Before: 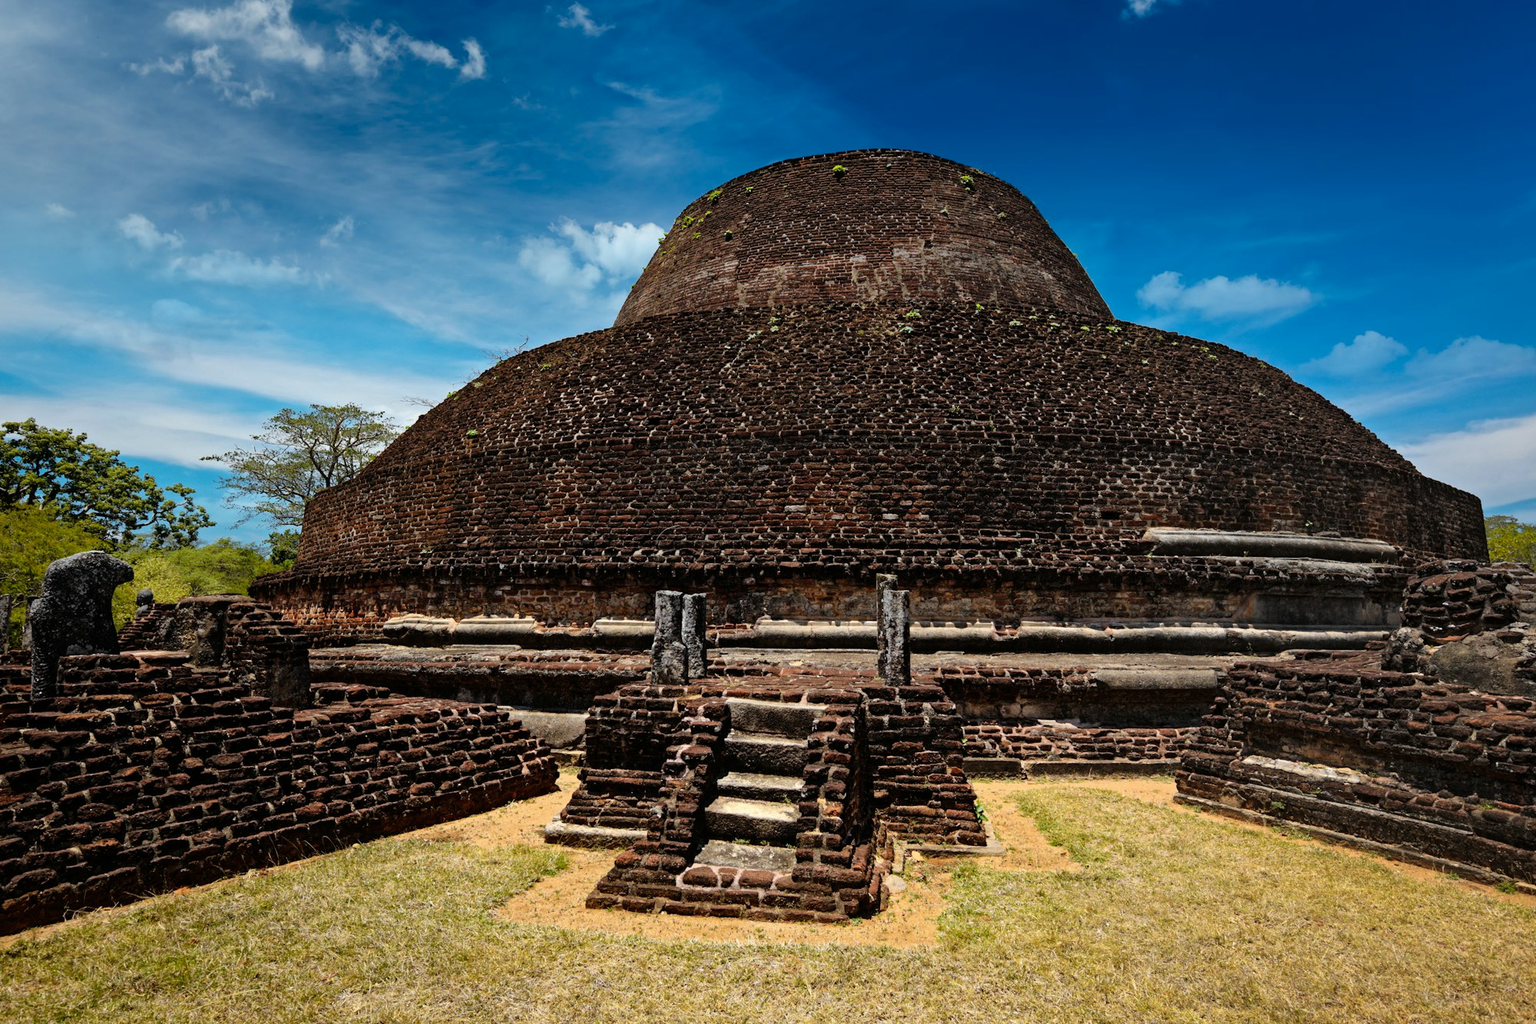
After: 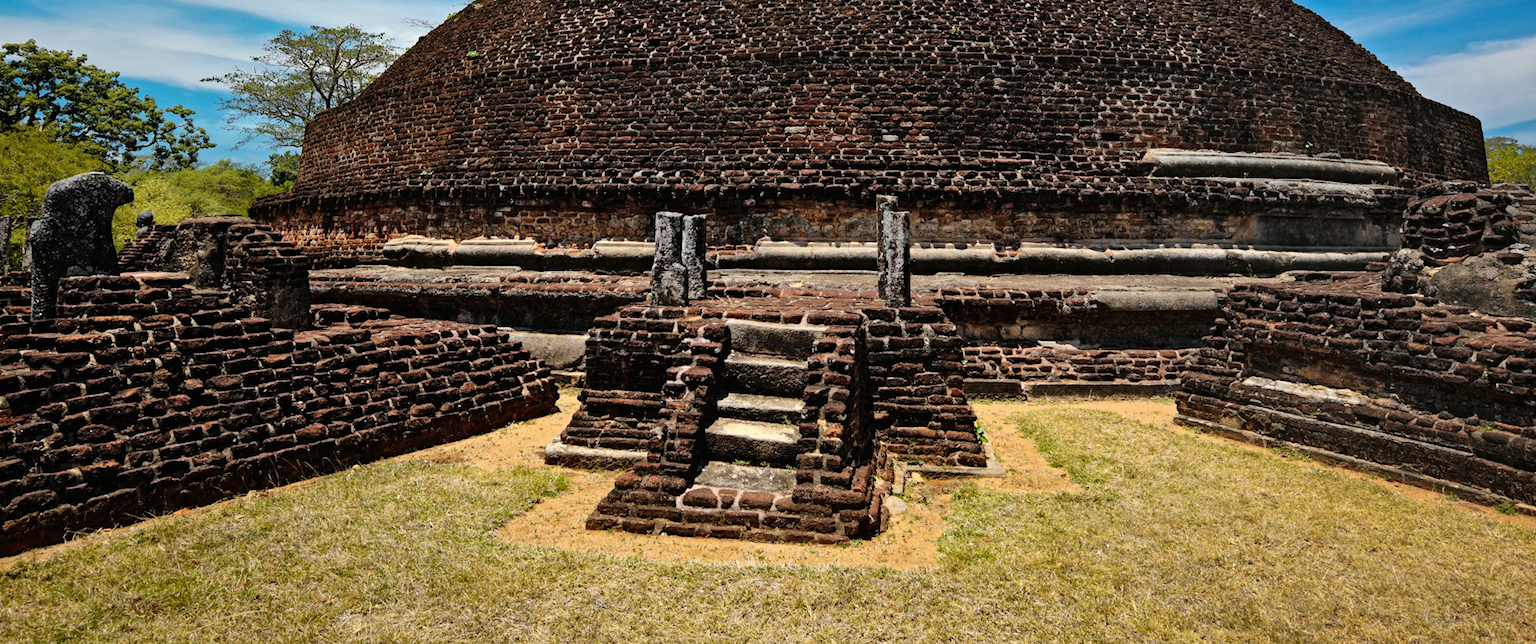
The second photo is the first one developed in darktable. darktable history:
exposure: black level correction 0, exposure 0 EV, compensate exposure bias true, compensate highlight preservation false
shadows and highlights: shadows 39.37, highlights -52.17, low approximation 0.01, soften with gaussian
crop and rotate: top 37.008%
